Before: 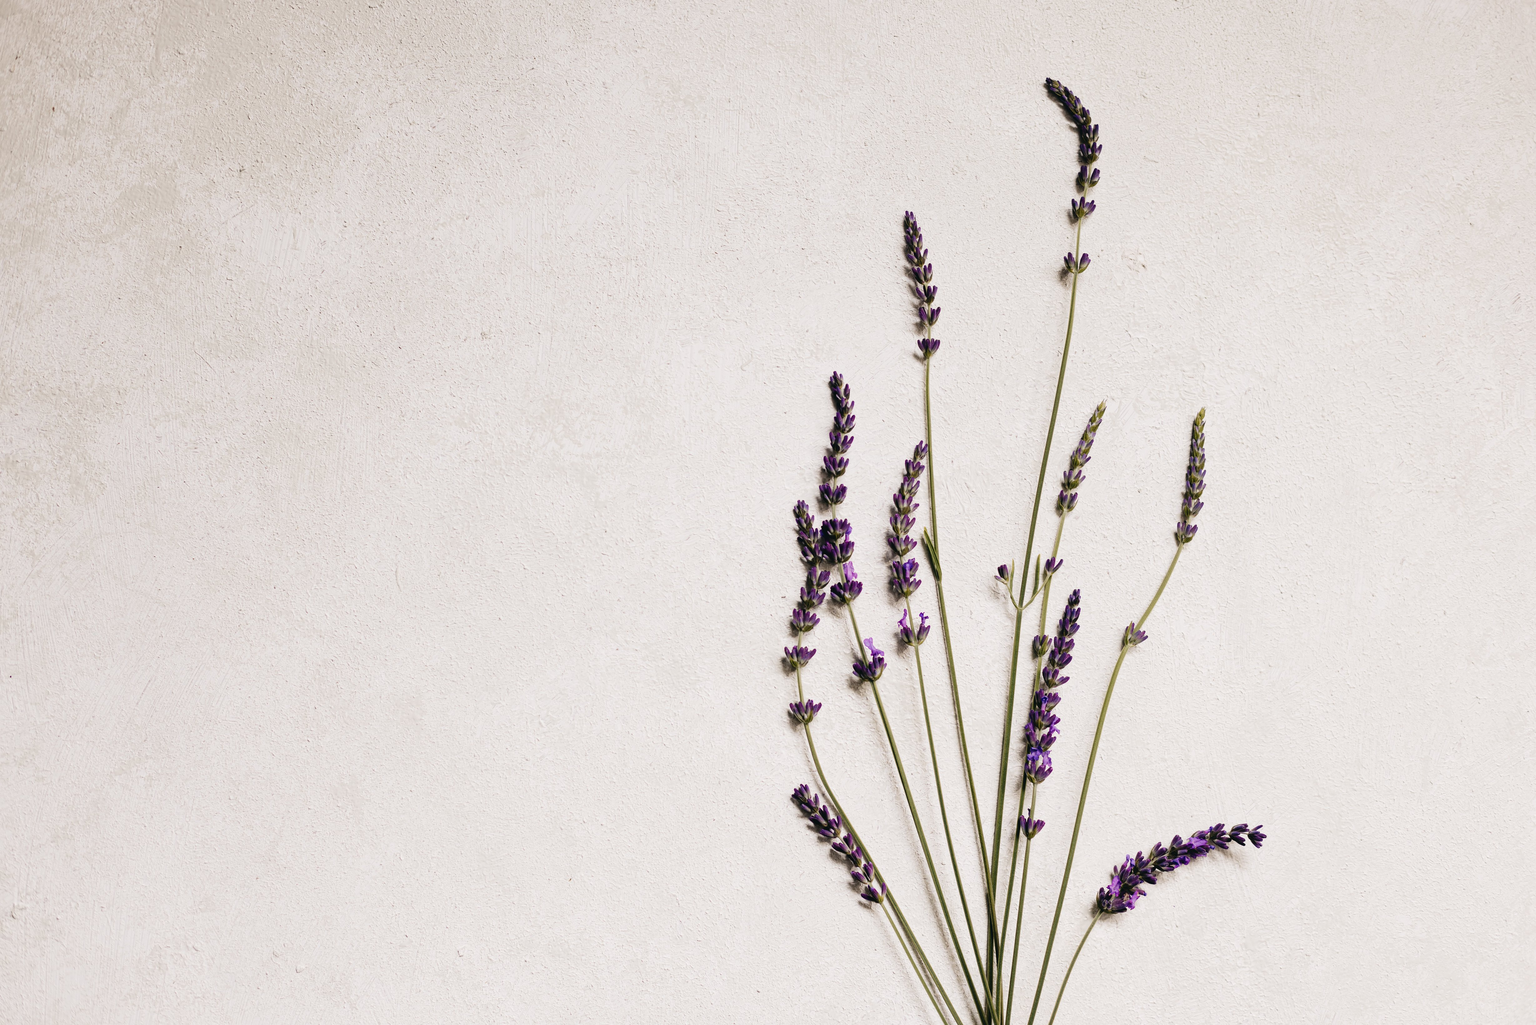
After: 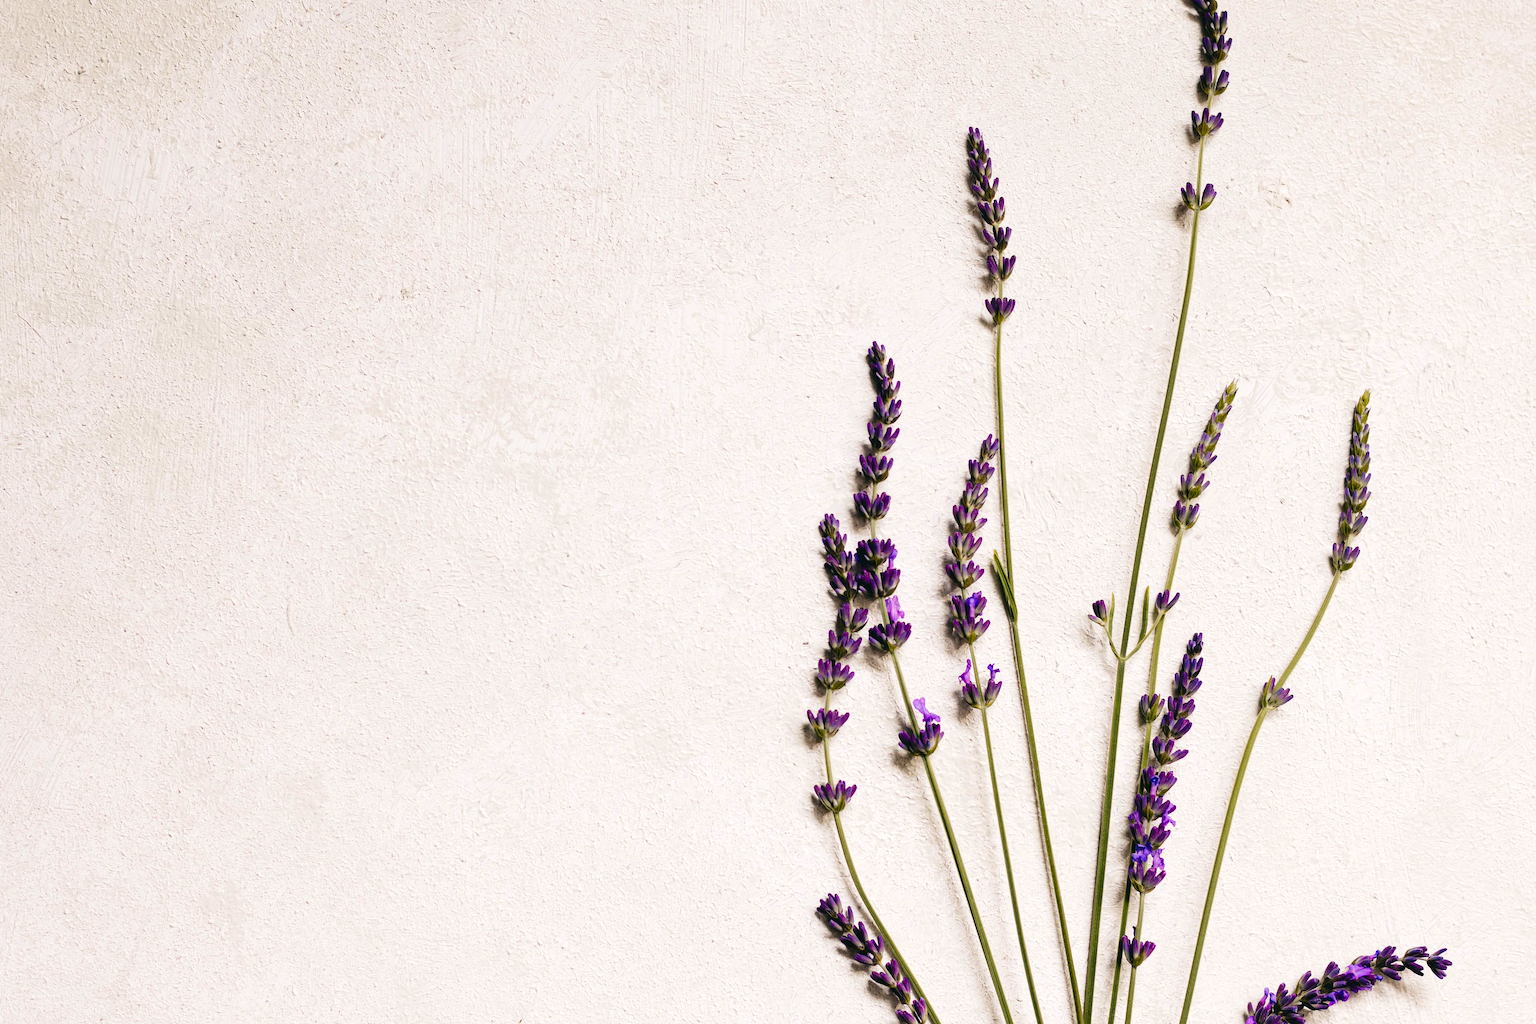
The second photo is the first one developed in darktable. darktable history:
crop and rotate: left 11.831%, top 11.346%, right 13.429%, bottom 13.899%
exposure: exposure 0.207 EV, compensate highlight preservation false
contrast brightness saturation: brightness -0.02, saturation 0.35
